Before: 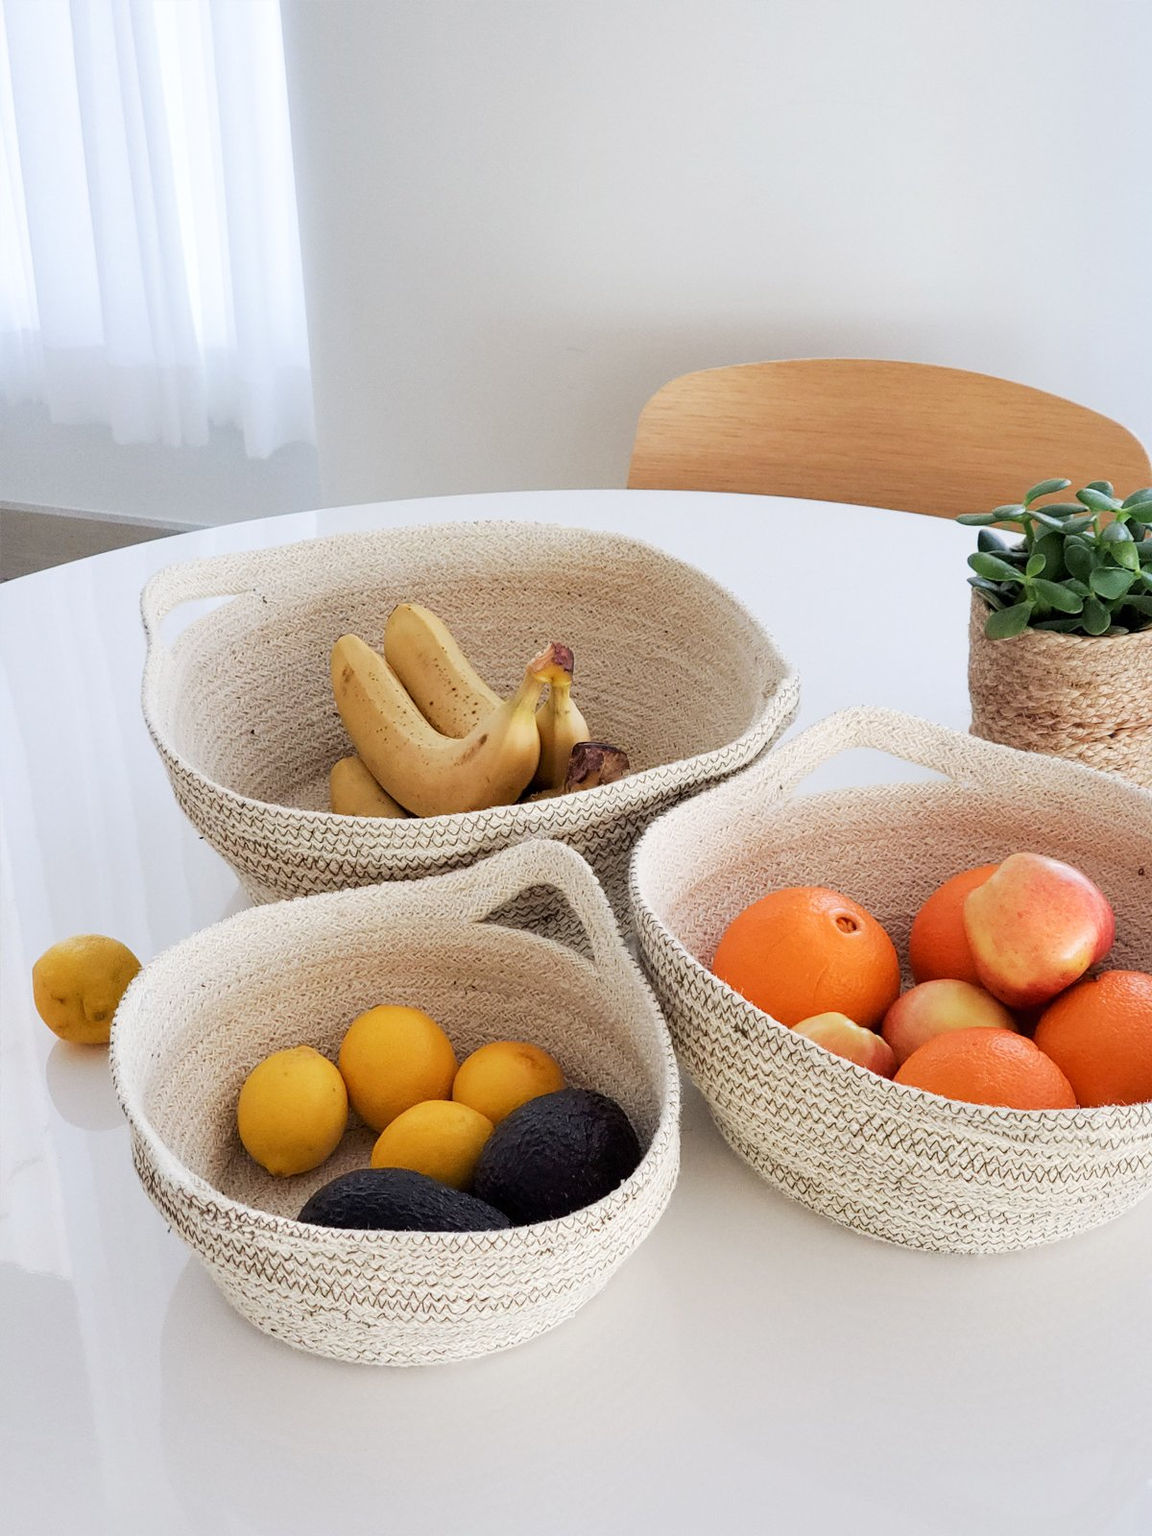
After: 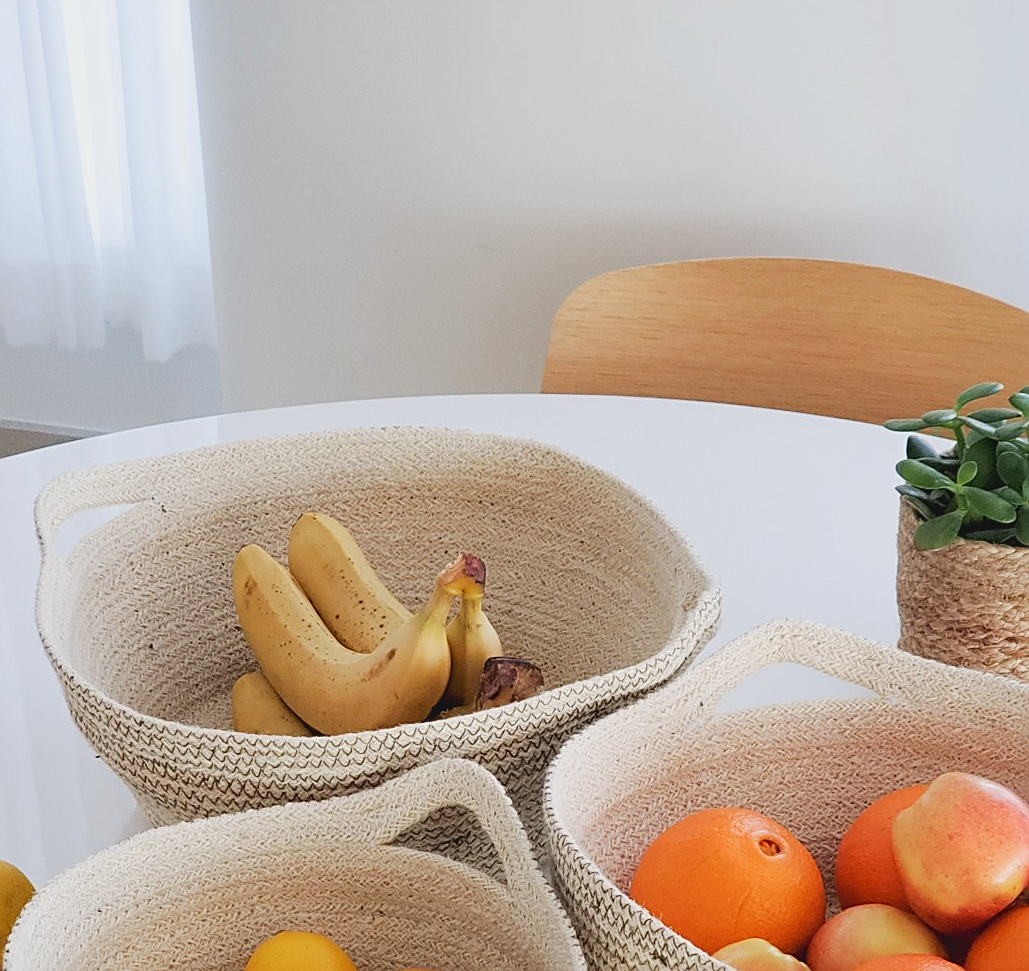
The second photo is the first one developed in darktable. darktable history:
crop and rotate: left 9.413%, top 7.265%, right 4.833%, bottom 32.019%
sharpen: on, module defaults
contrast brightness saturation: contrast -0.113
